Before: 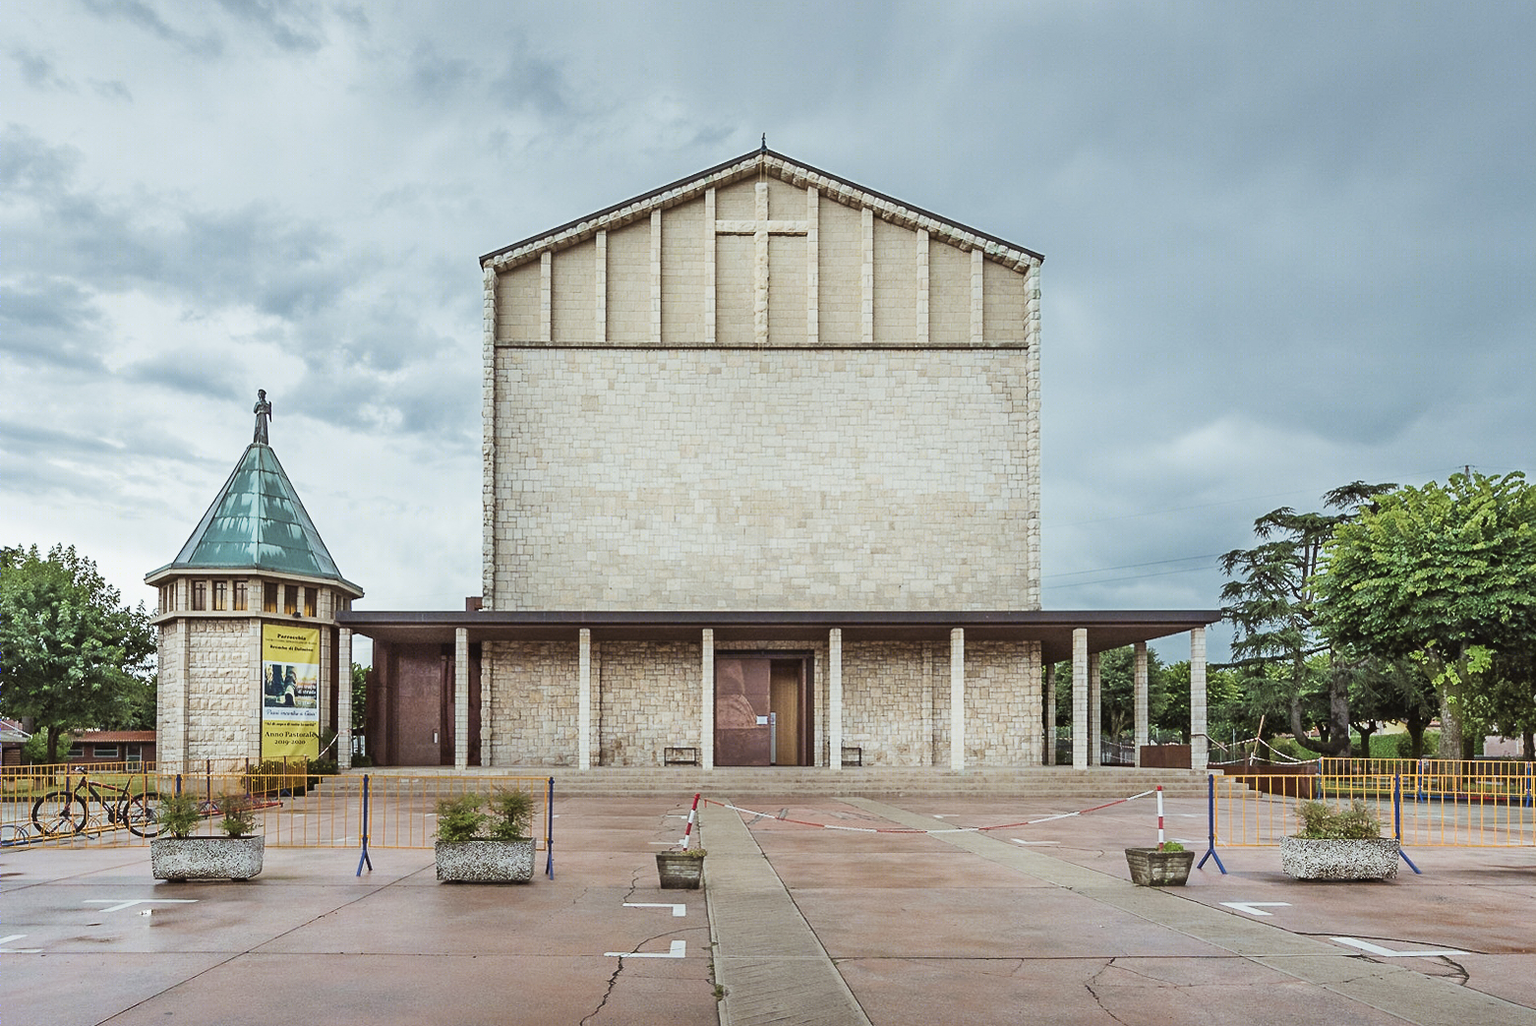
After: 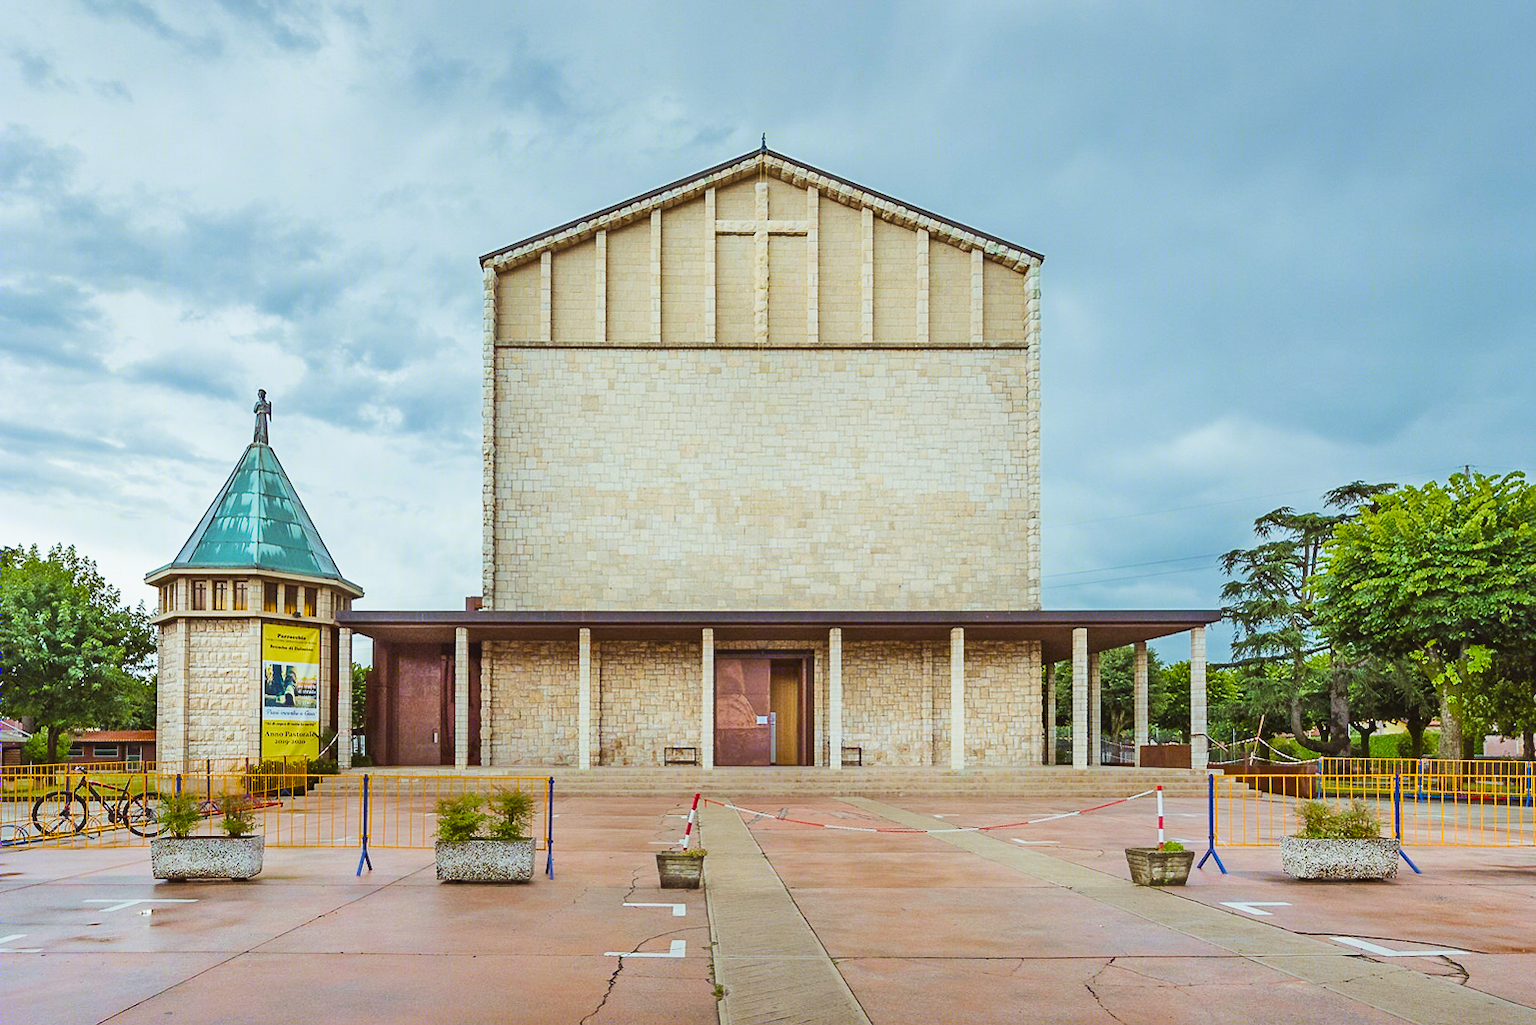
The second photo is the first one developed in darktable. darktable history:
velvia: strength 15.42%
color balance rgb: perceptual saturation grading › global saturation 37.156%, perceptual saturation grading › shadows 35.267%, perceptual brilliance grading › mid-tones 10.177%, perceptual brilliance grading › shadows 15.312%, global vibrance 20%
